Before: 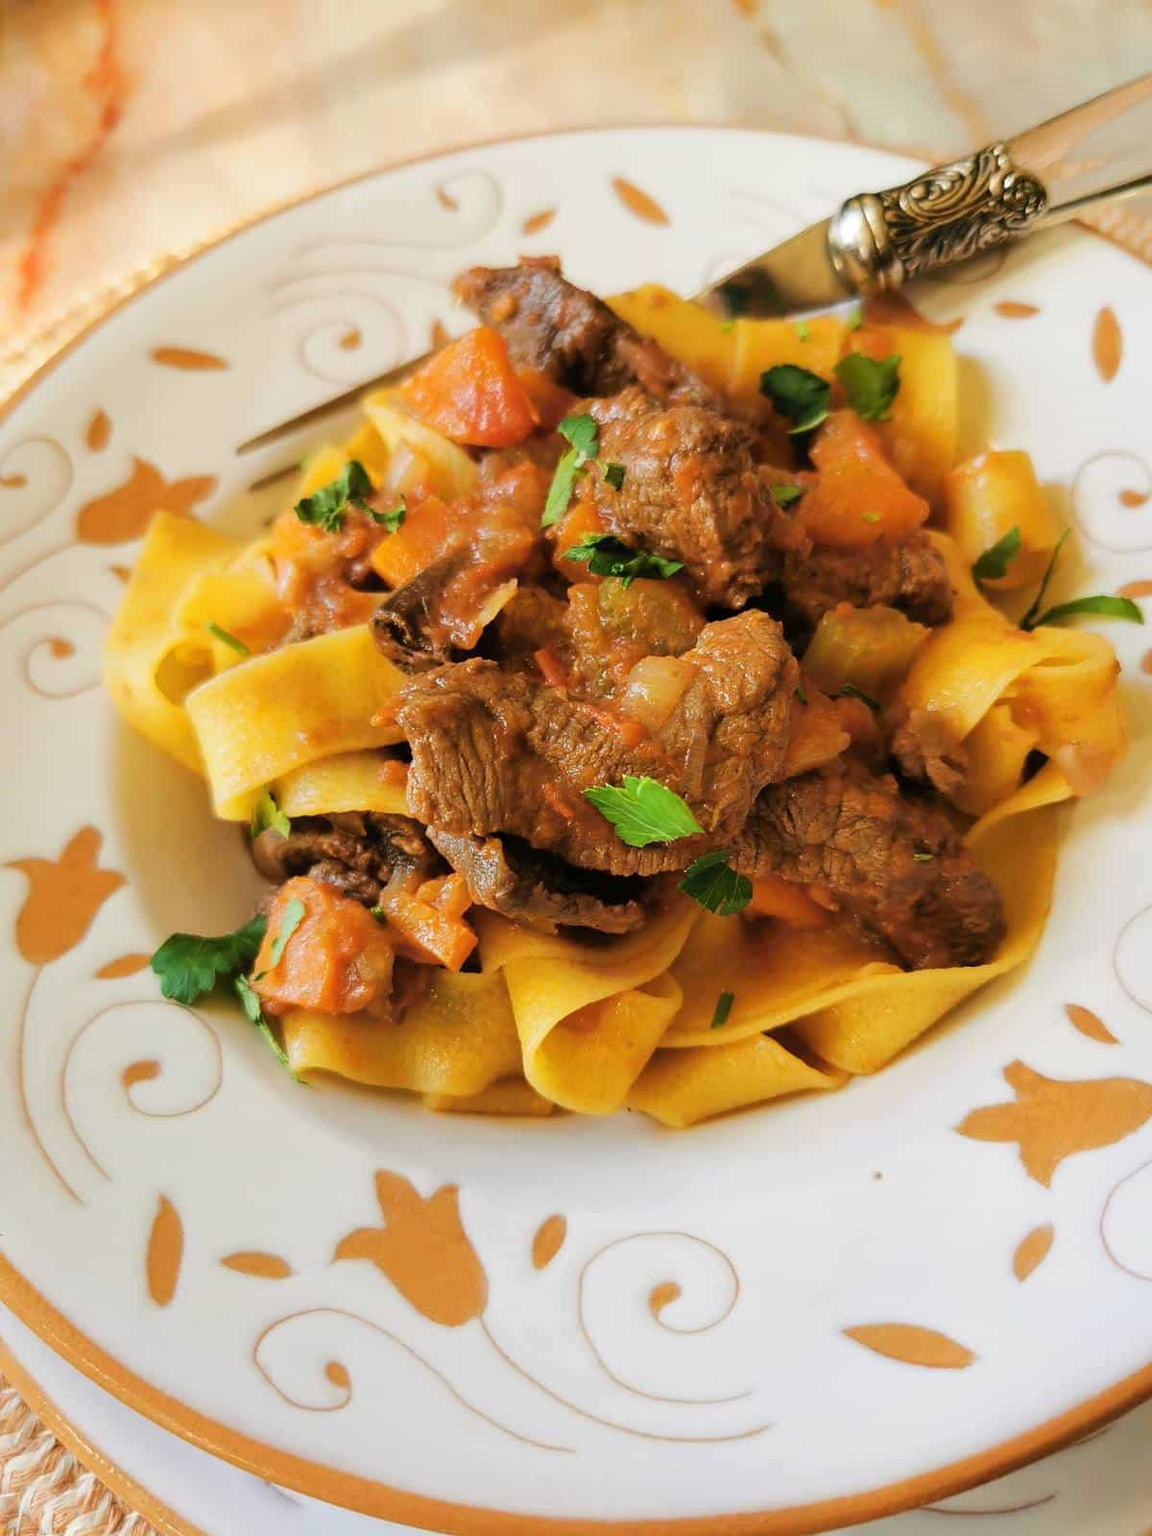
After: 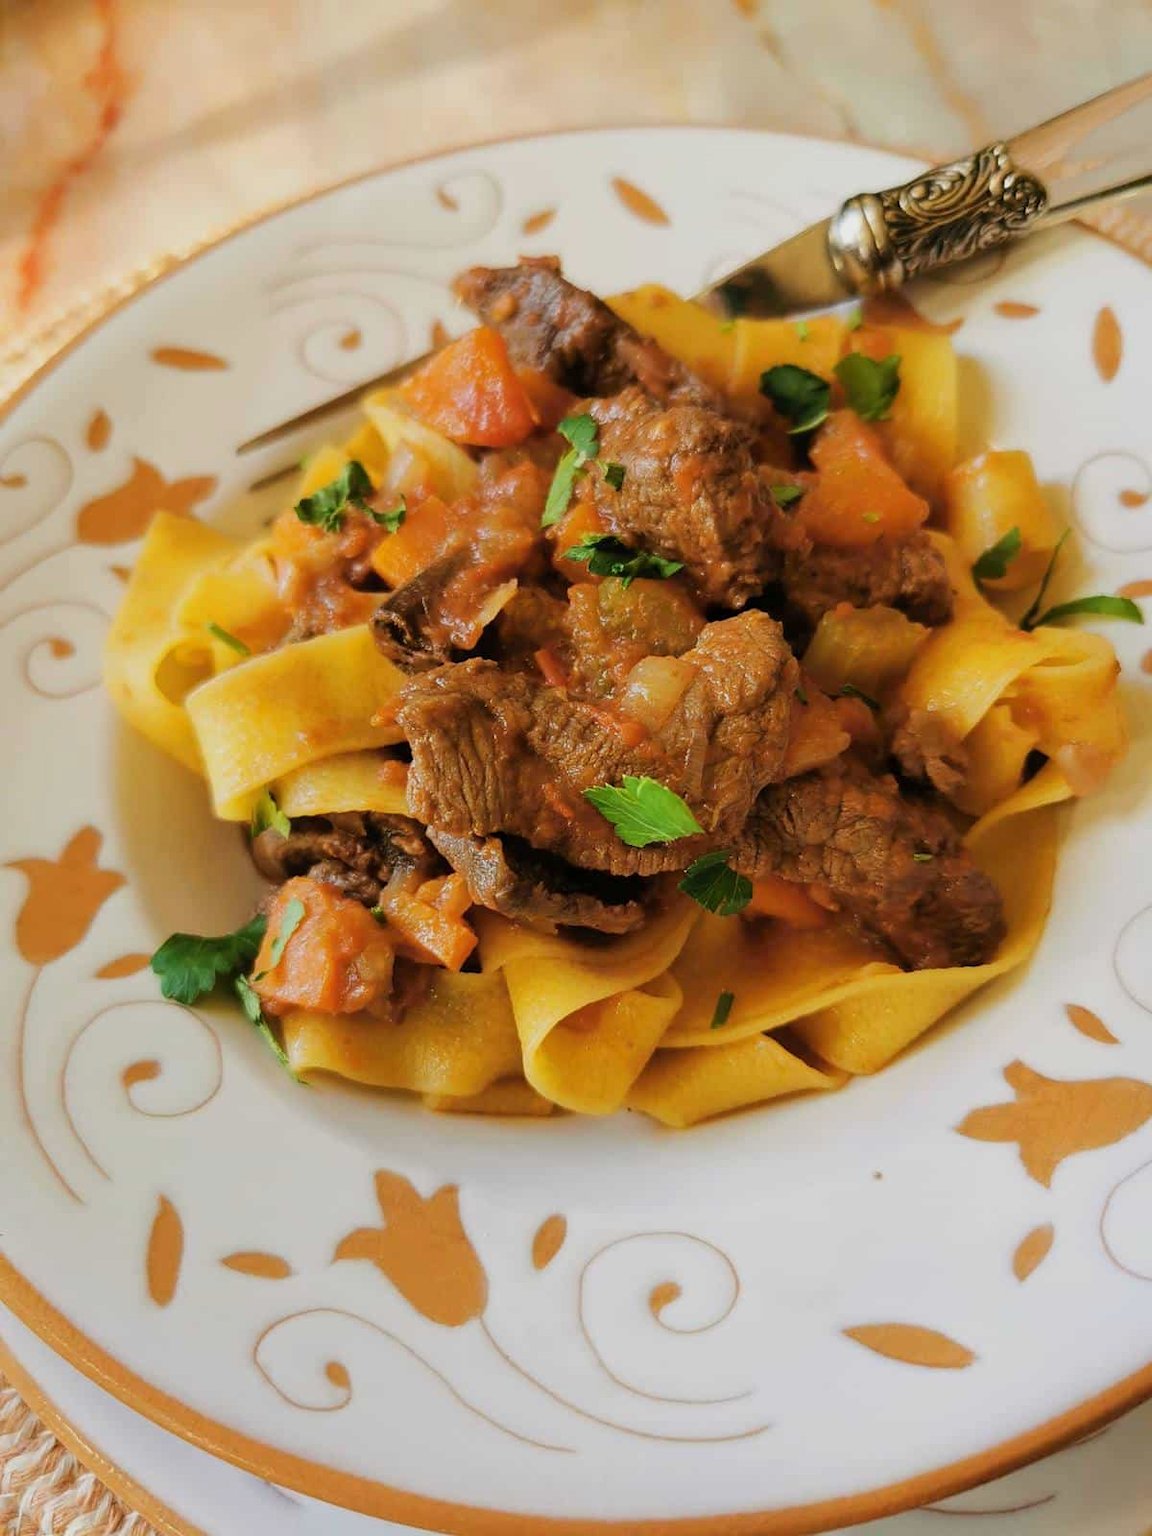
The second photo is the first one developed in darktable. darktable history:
exposure: exposure -0.285 EV, compensate highlight preservation false
